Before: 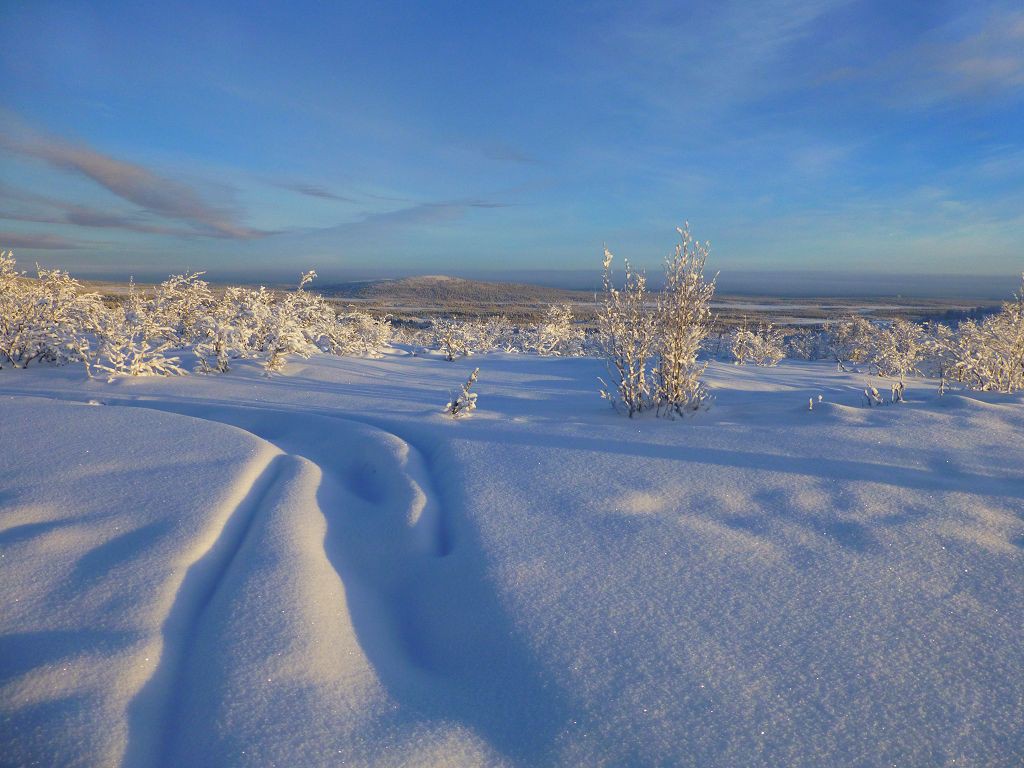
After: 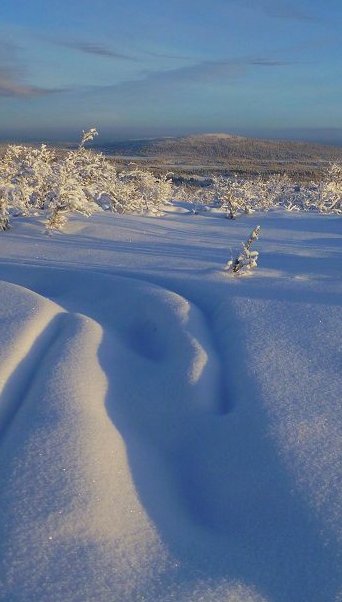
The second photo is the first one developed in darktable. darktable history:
exposure: exposure -0.241 EV, compensate exposure bias true, compensate highlight preservation false
tone equalizer: on, module defaults
crop and rotate: left 21.479%, top 18.57%, right 45.081%, bottom 2.977%
shadows and highlights: white point adjustment 0.14, highlights -70.63, soften with gaussian
